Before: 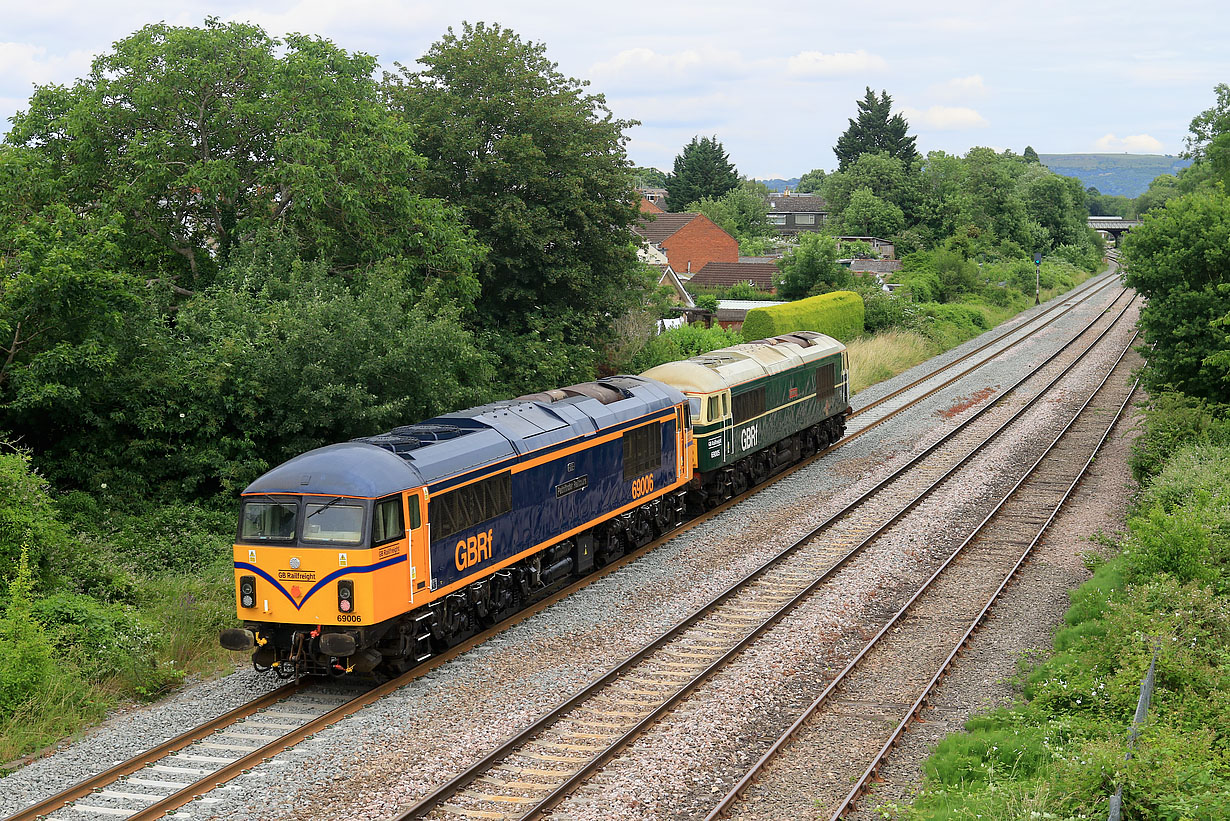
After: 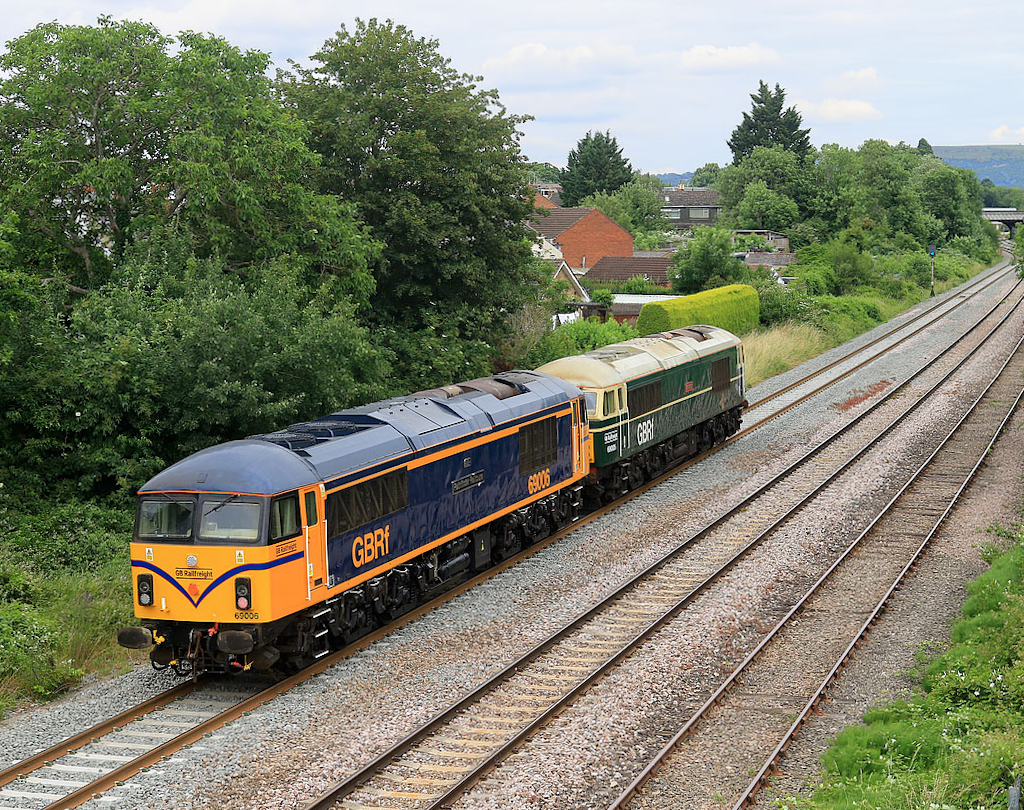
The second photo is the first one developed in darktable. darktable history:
rotate and perspective: rotation -0.45°, automatic cropping original format, crop left 0.008, crop right 0.992, crop top 0.012, crop bottom 0.988
crop: left 8.026%, right 7.374%
